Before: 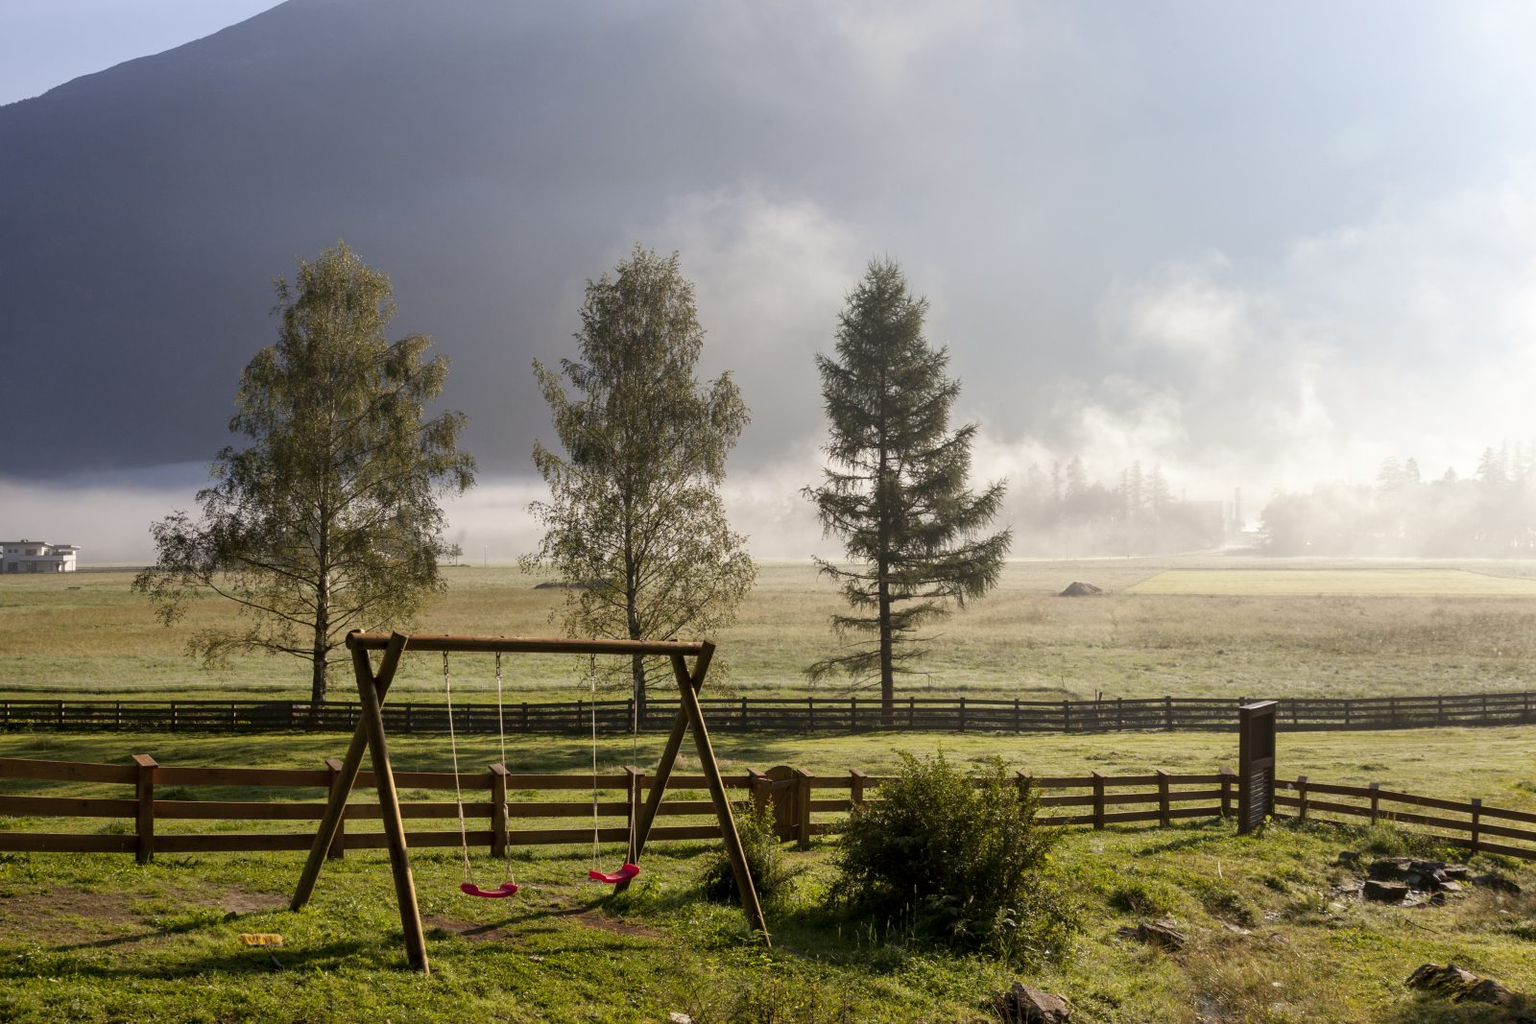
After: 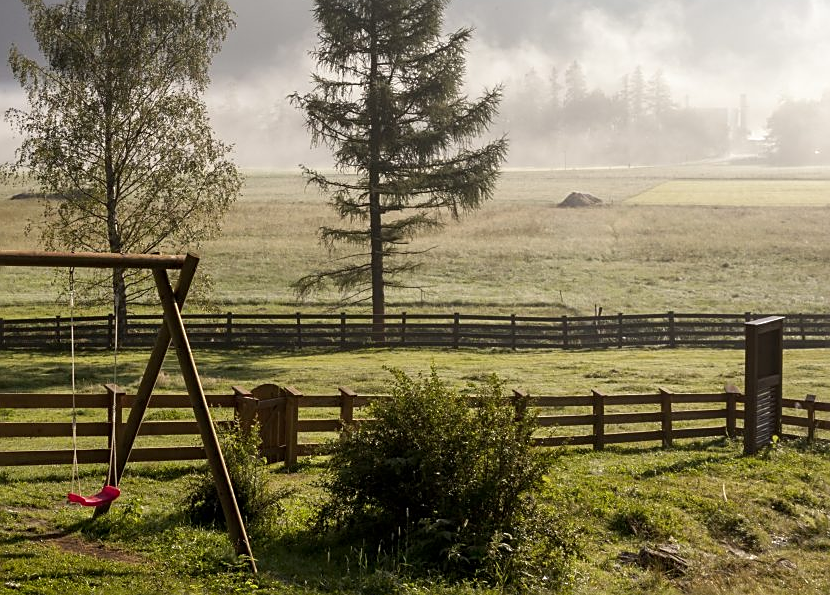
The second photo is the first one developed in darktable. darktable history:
sharpen: on, module defaults
crop: left 34.186%, top 38.803%, right 13.914%, bottom 5.365%
